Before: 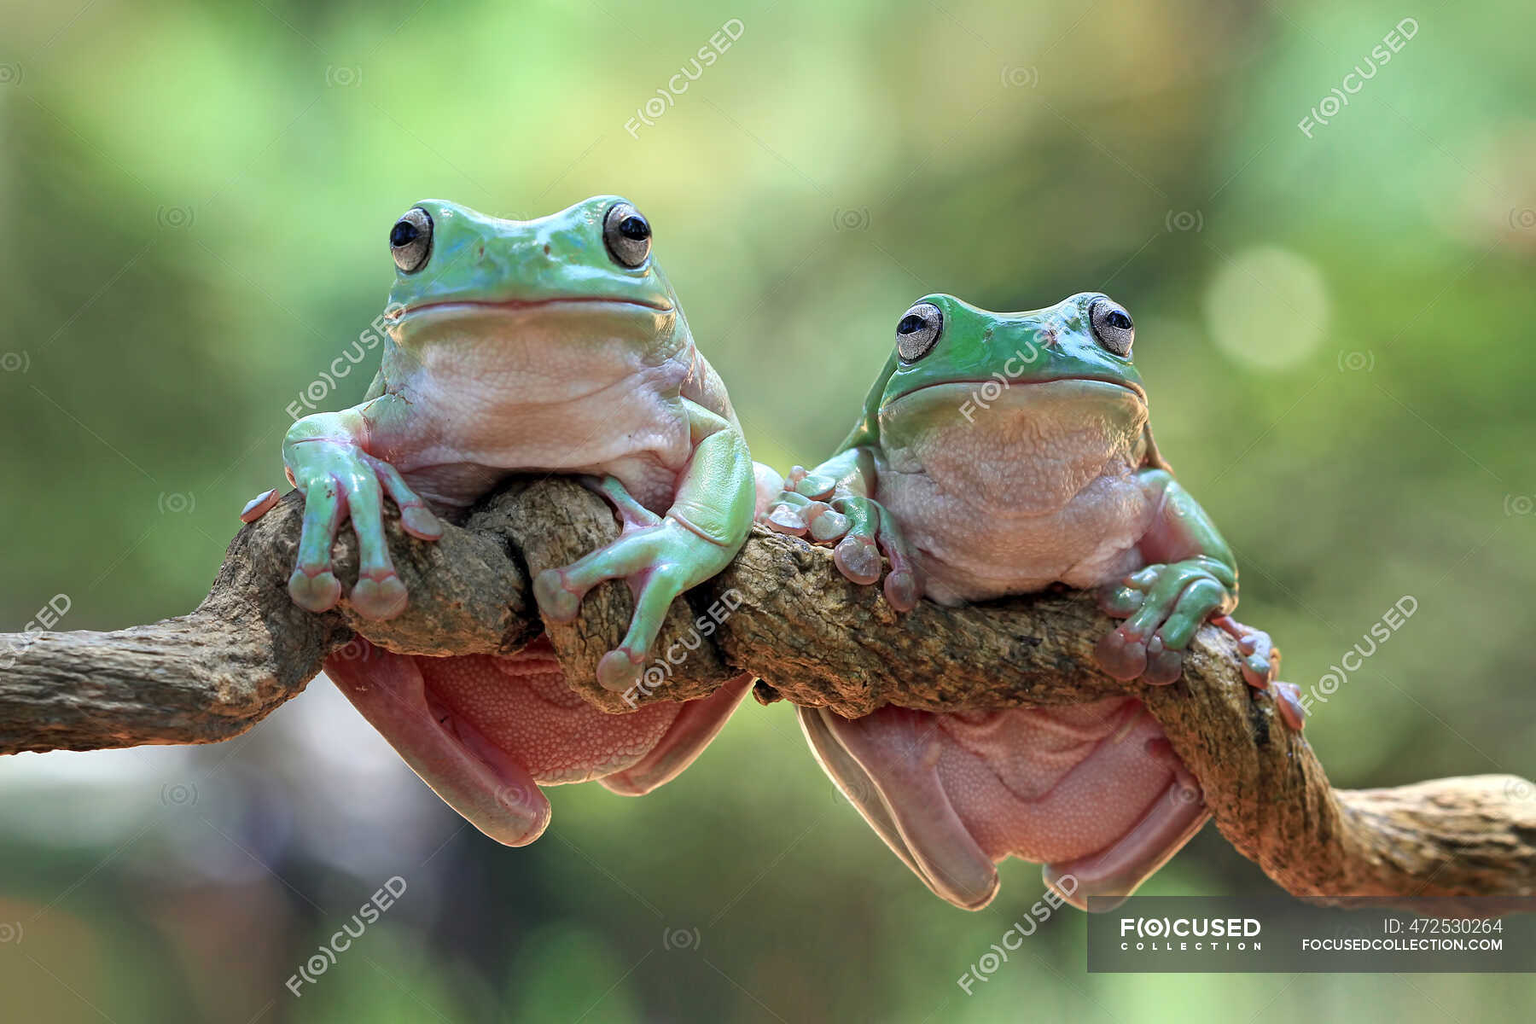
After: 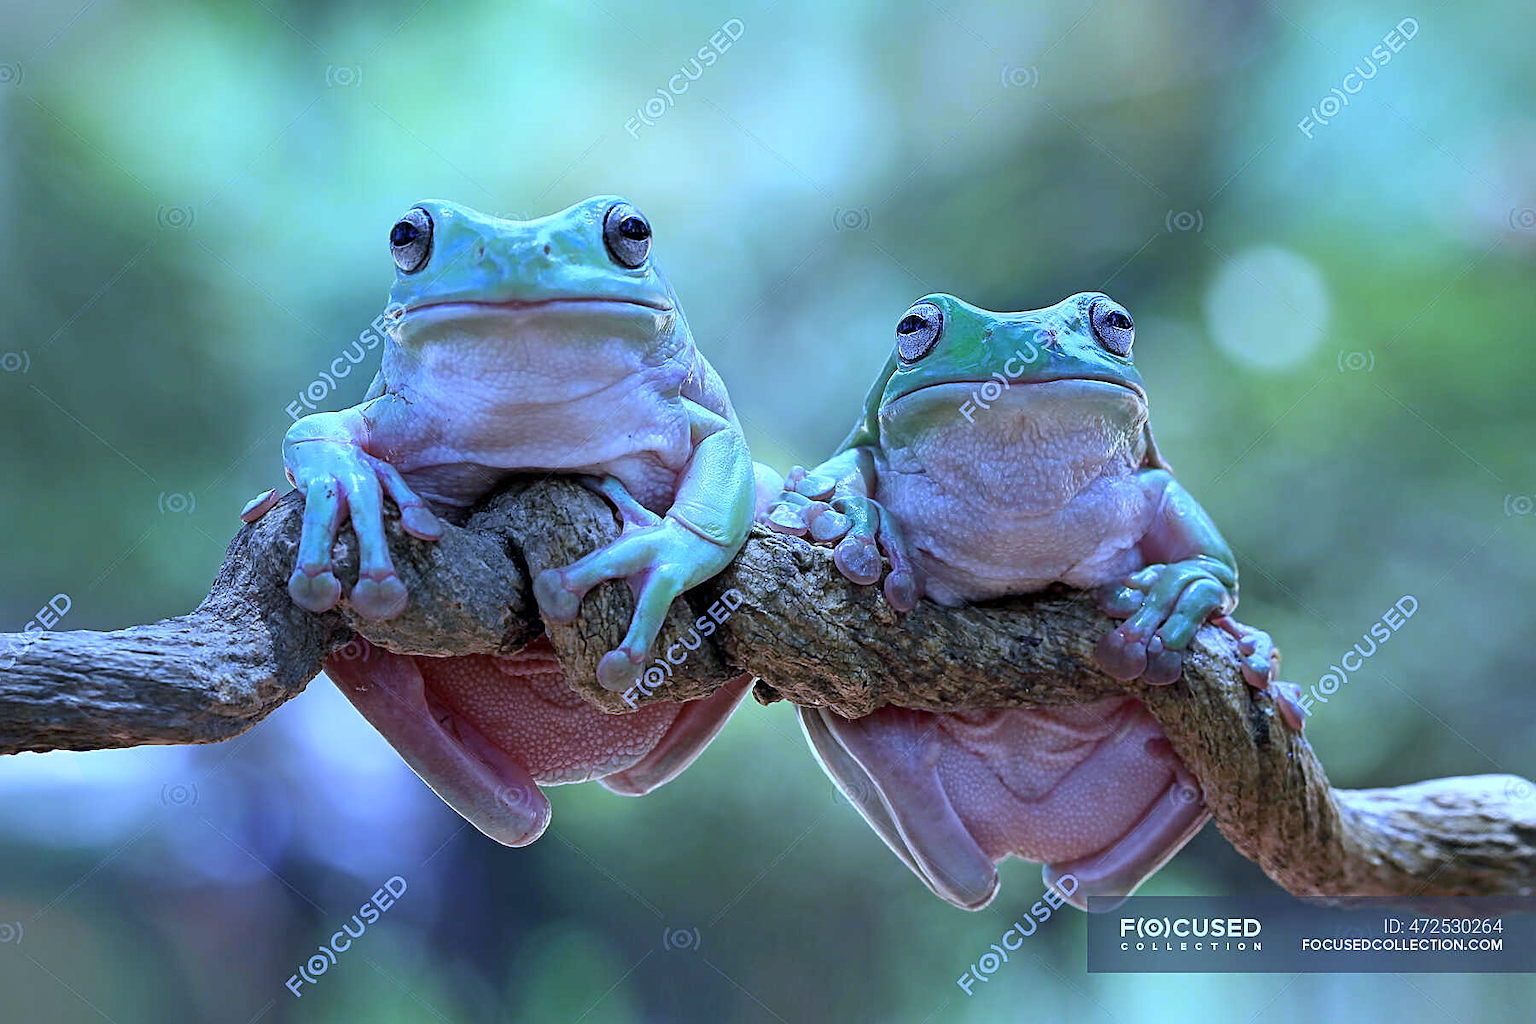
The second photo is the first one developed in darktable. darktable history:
sharpen: on, module defaults
white balance: red 0.766, blue 1.537
vignetting: fall-off start 97.28%, fall-off radius 79%, brightness -0.462, saturation -0.3, width/height ratio 1.114, dithering 8-bit output, unbound false
